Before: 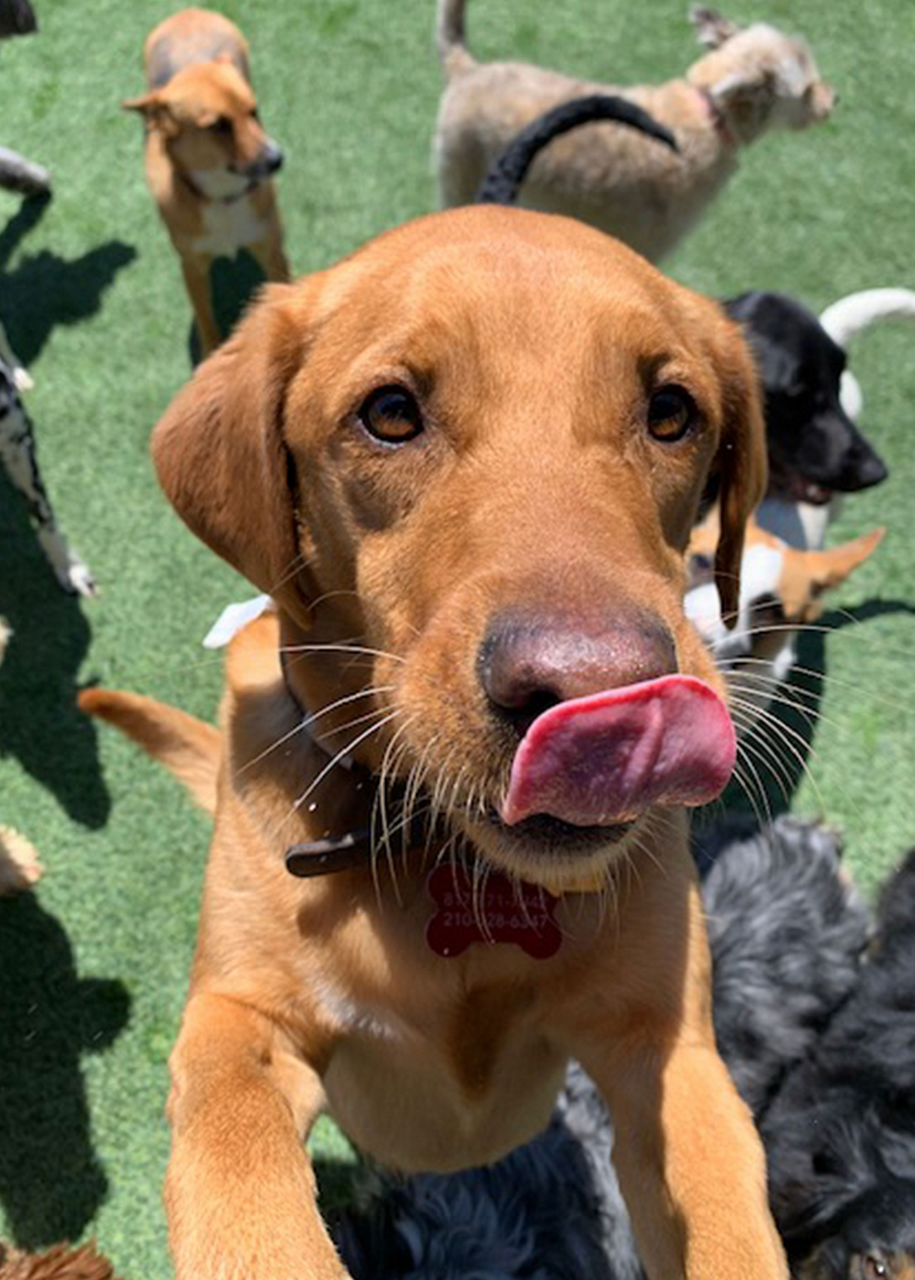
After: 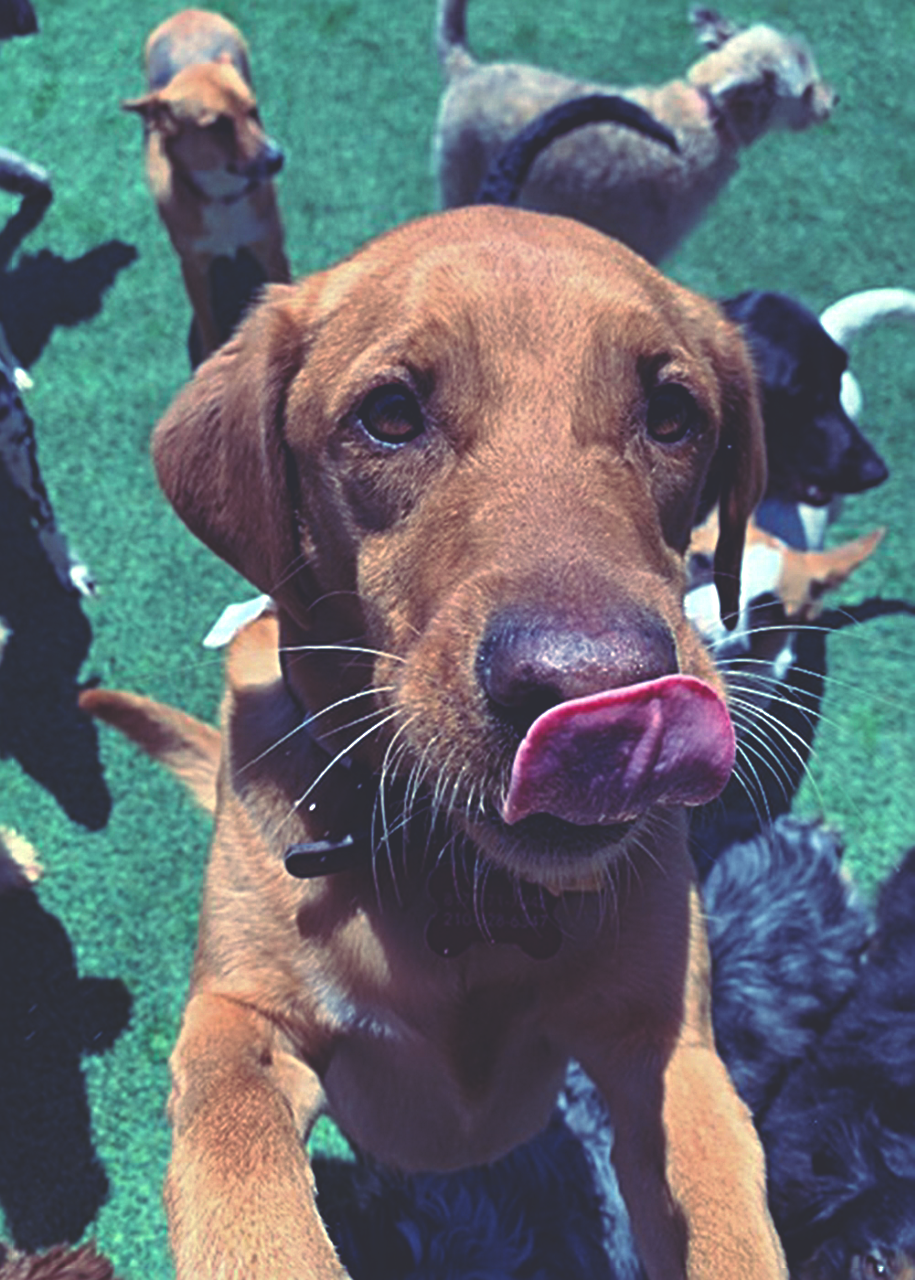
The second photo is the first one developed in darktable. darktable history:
sharpen: radius 4.883
rgb curve: curves: ch0 [(0, 0.186) (0.314, 0.284) (0.576, 0.466) (0.805, 0.691) (0.936, 0.886)]; ch1 [(0, 0.186) (0.314, 0.284) (0.581, 0.534) (0.771, 0.746) (0.936, 0.958)]; ch2 [(0, 0.216) (0.275, 0.39) (1, 1)], mode RGB, independent channels, compensate middle gray true, preserve colors none
color balance: gamma [0.9, 0.988, 0.975, 1.025], gain [1.05, 1, 1, 1]
